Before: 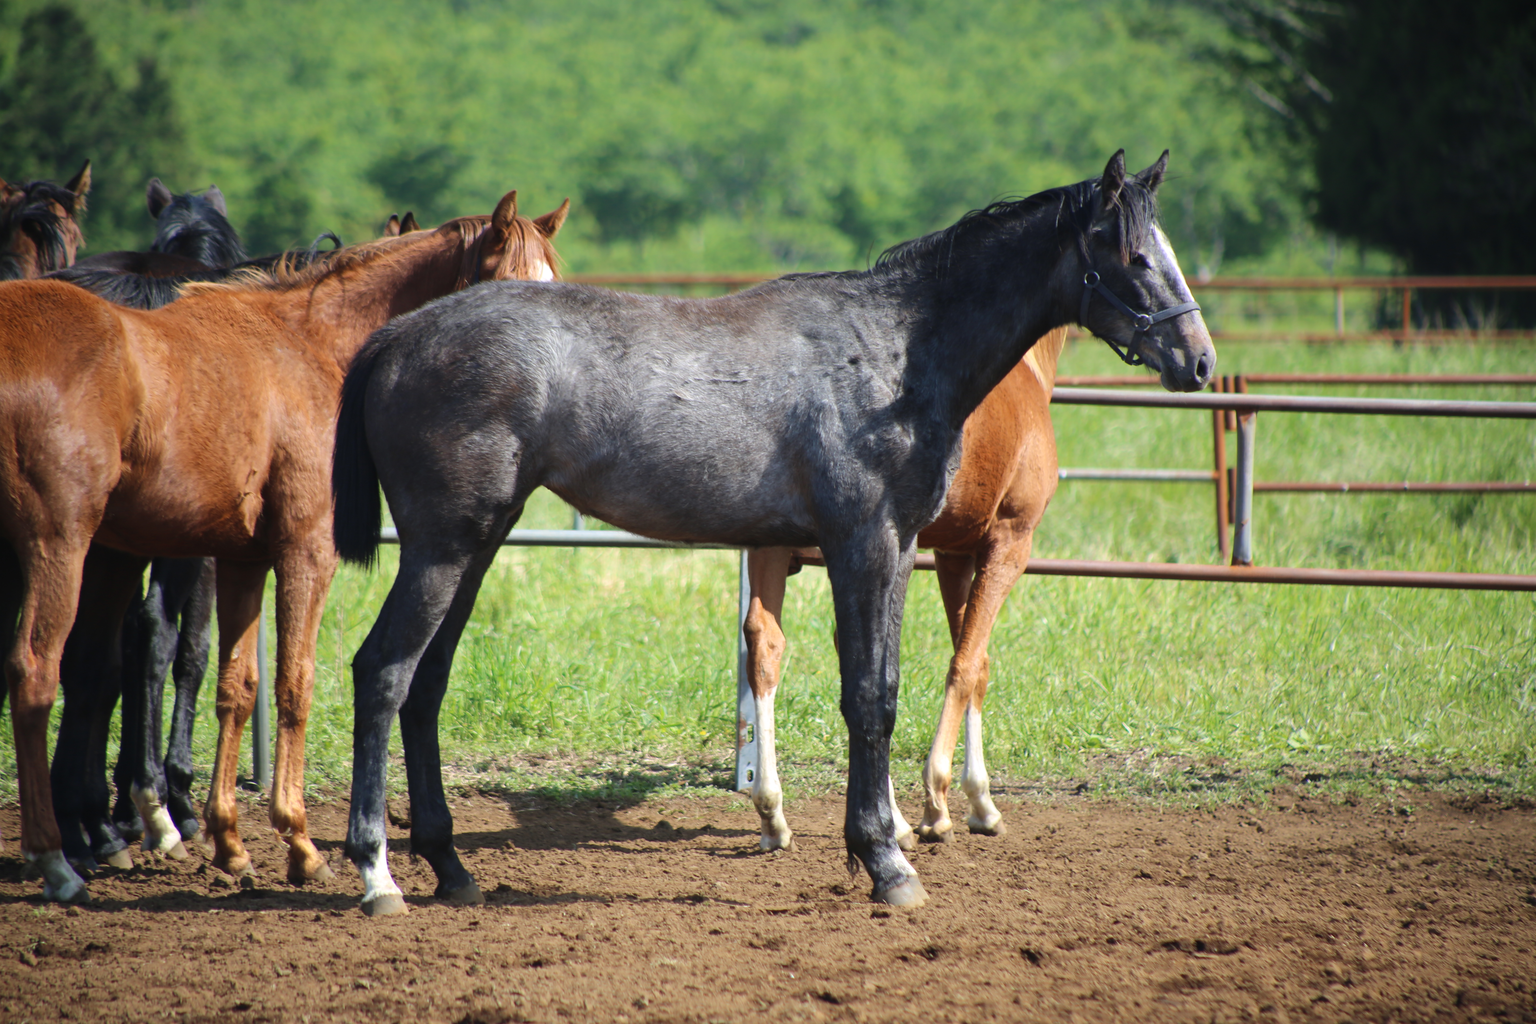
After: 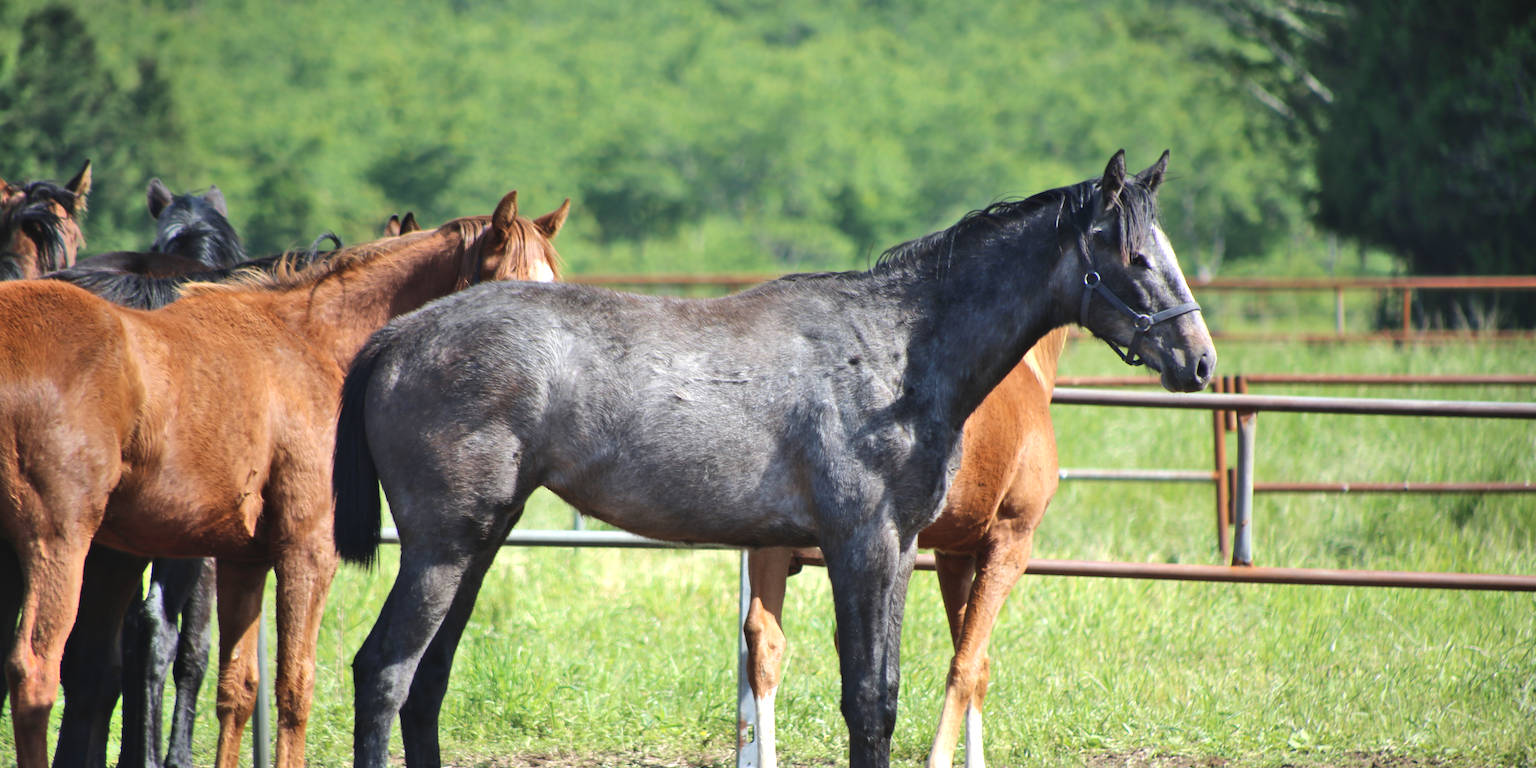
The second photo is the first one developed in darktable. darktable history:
crop: bottom 24.967%
shadows and highlights: radius 110.86, shadows 51.09, white point adjustment 9.16, highlights -4.17, highlights color adjustment 32.2%, soften with gaussian
